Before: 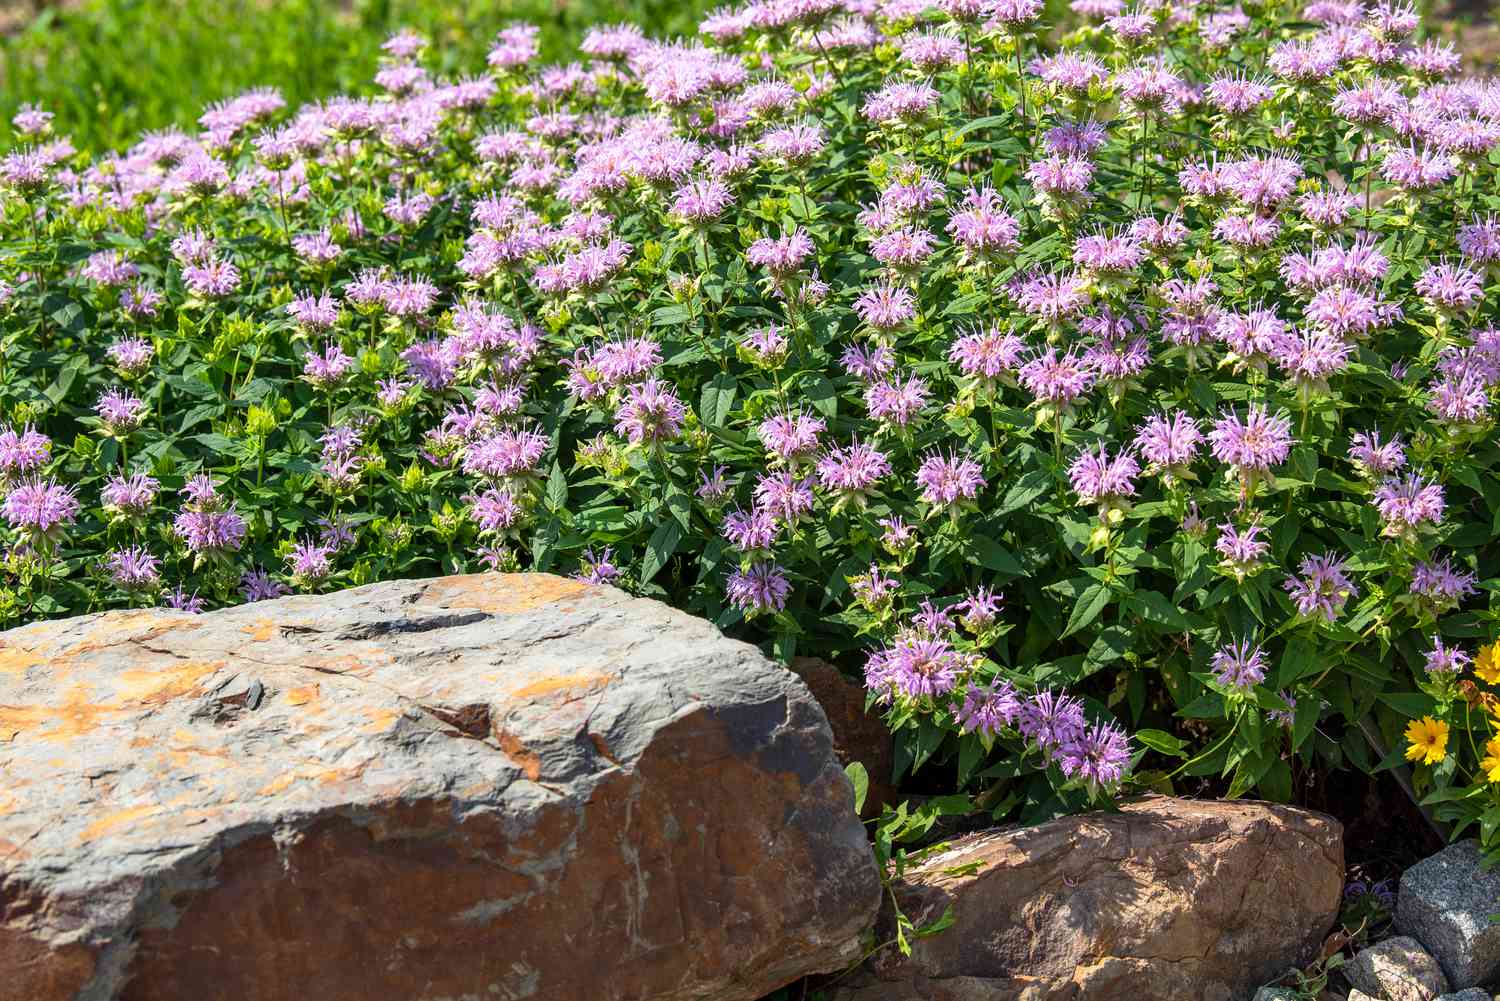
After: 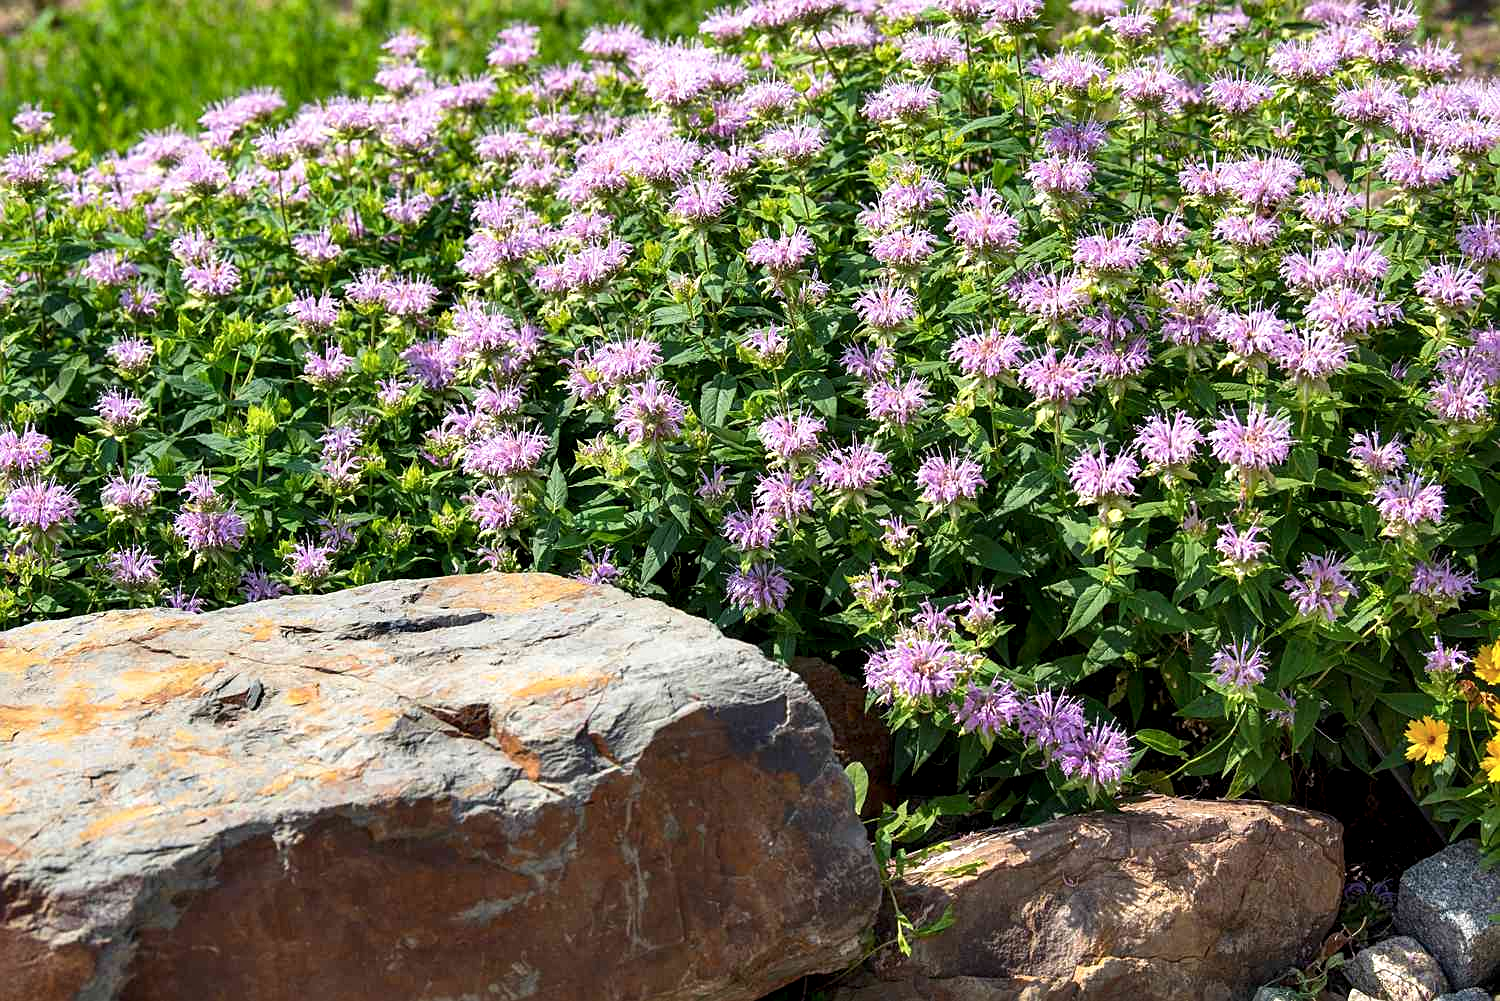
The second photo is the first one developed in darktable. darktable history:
contrast equalizer: octaves 7, y [[0.579, 0.58, 0.505, 0.5, 0.5, 0.5], [0.5 ×6], [0.5 ×6], [0 ×6], [0 ×6]]
sharpen: radius 2.183, amount 0.384, threshold 0.08
